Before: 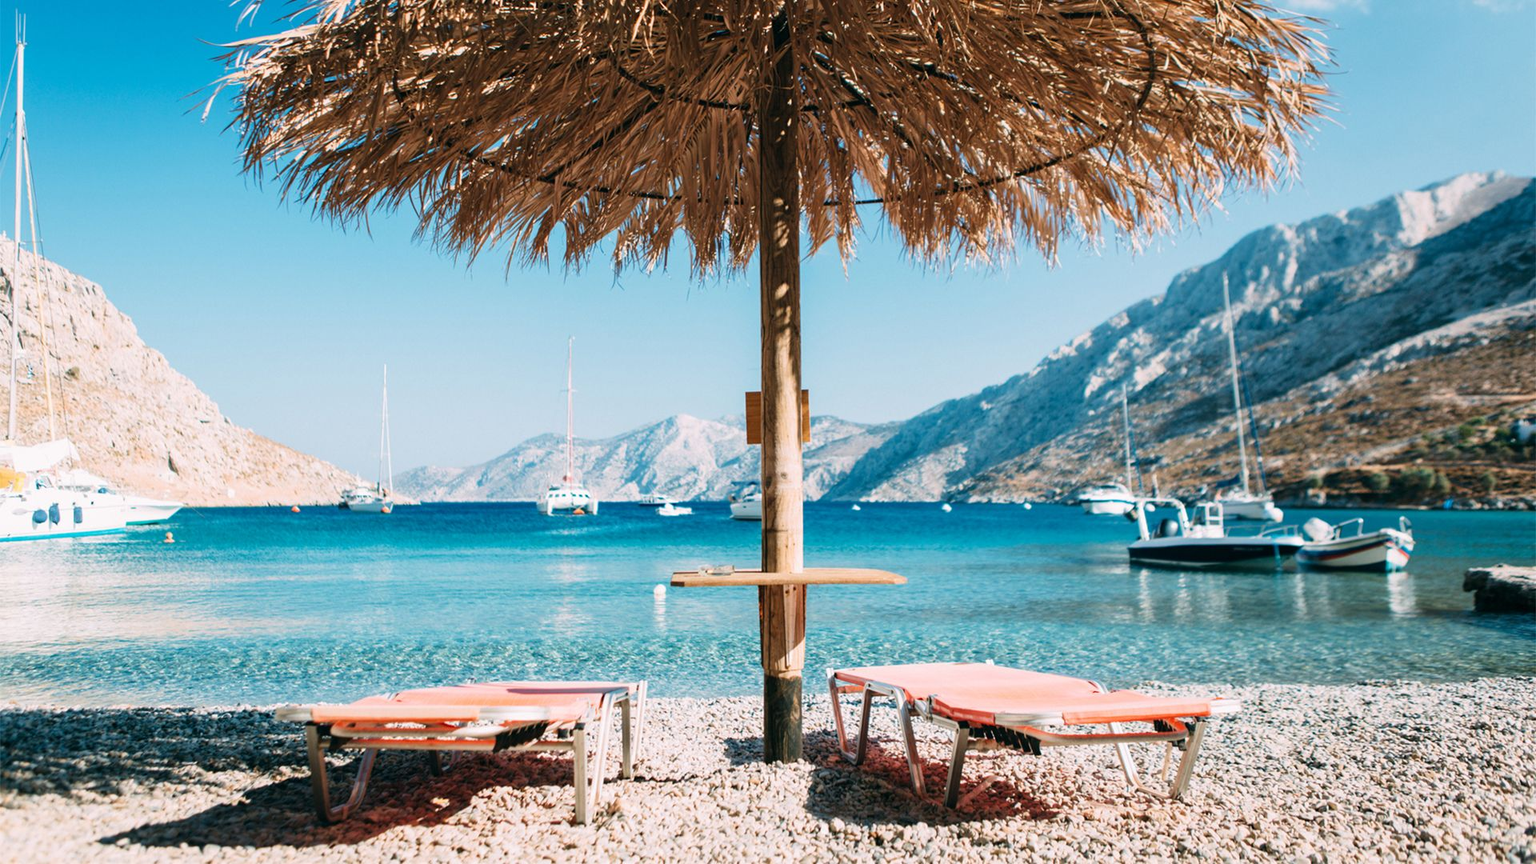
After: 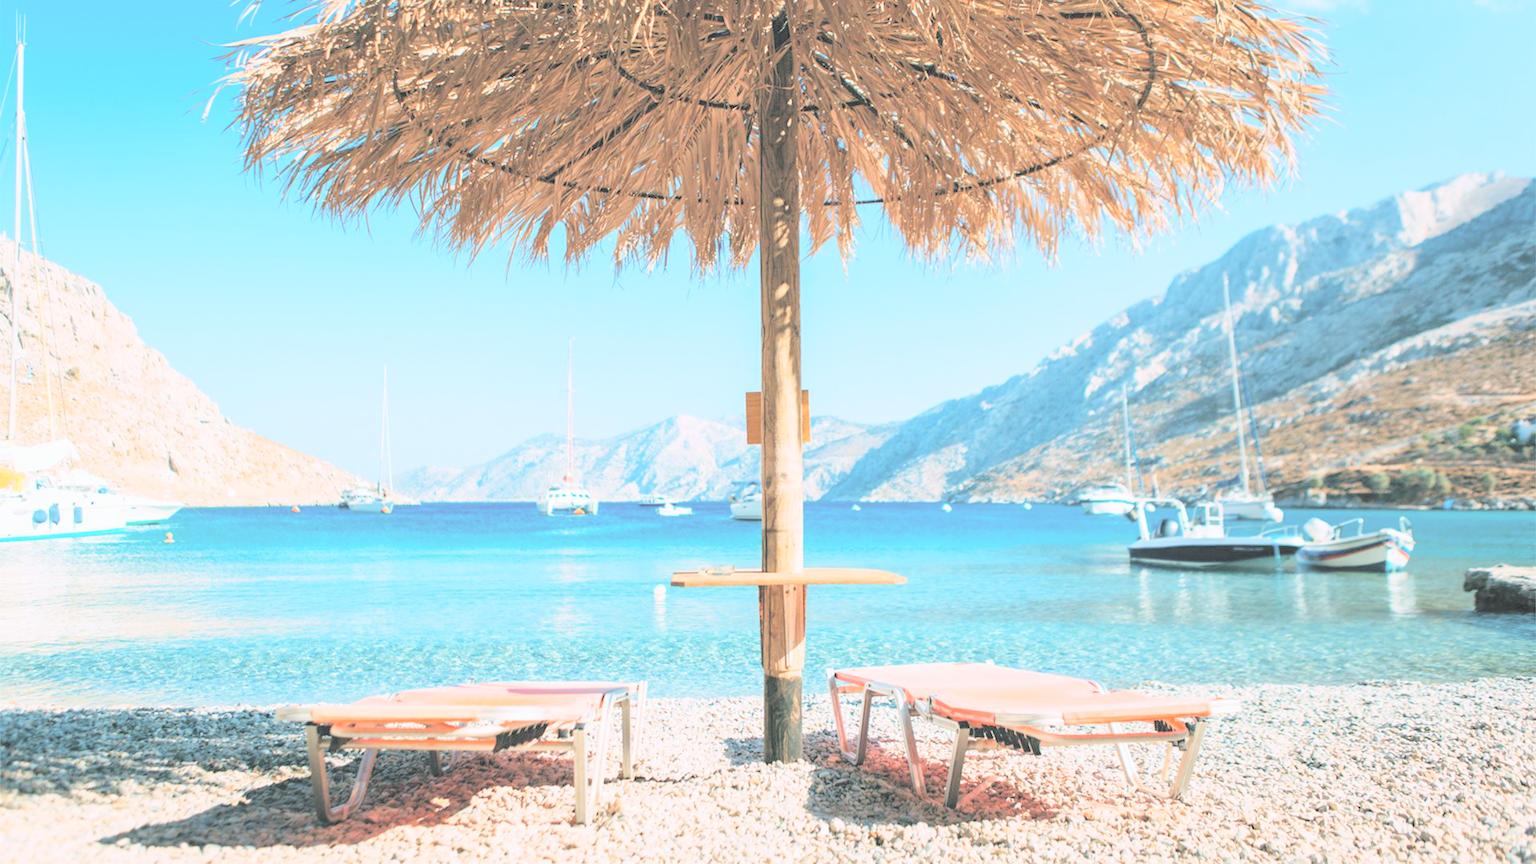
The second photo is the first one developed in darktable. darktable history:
white balance: red 0.978, blue 0.999
contrast brightness saturation: brightness 1
